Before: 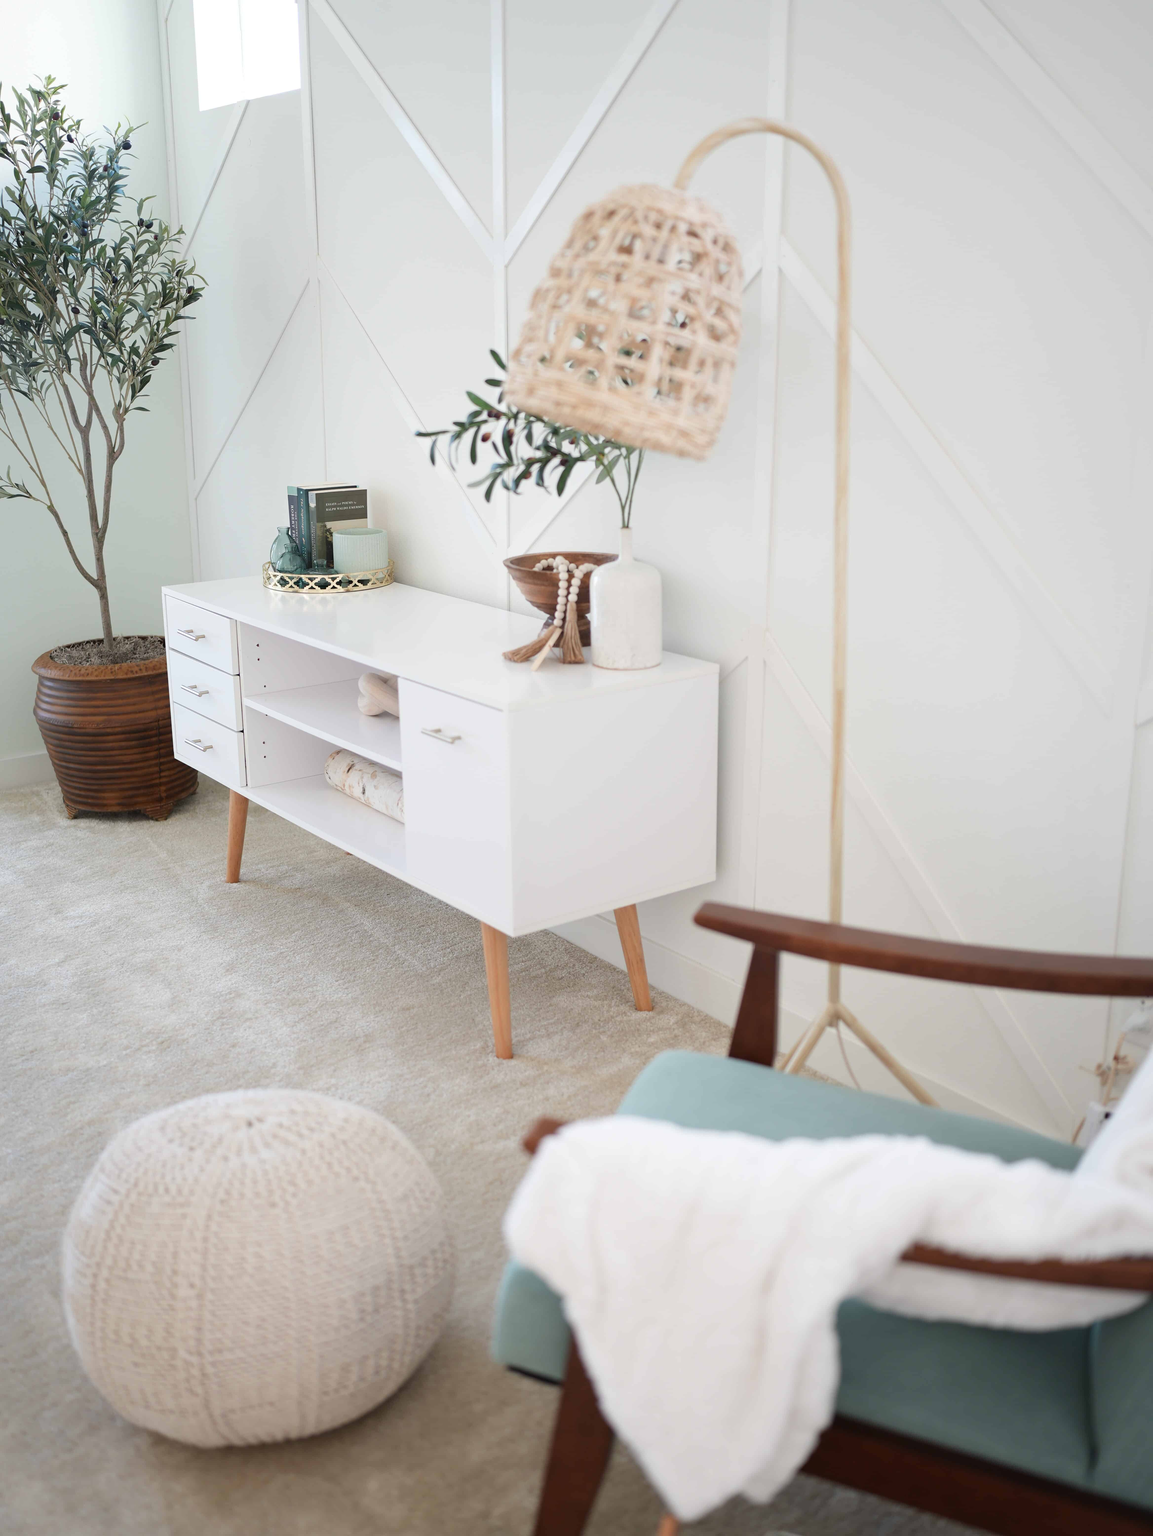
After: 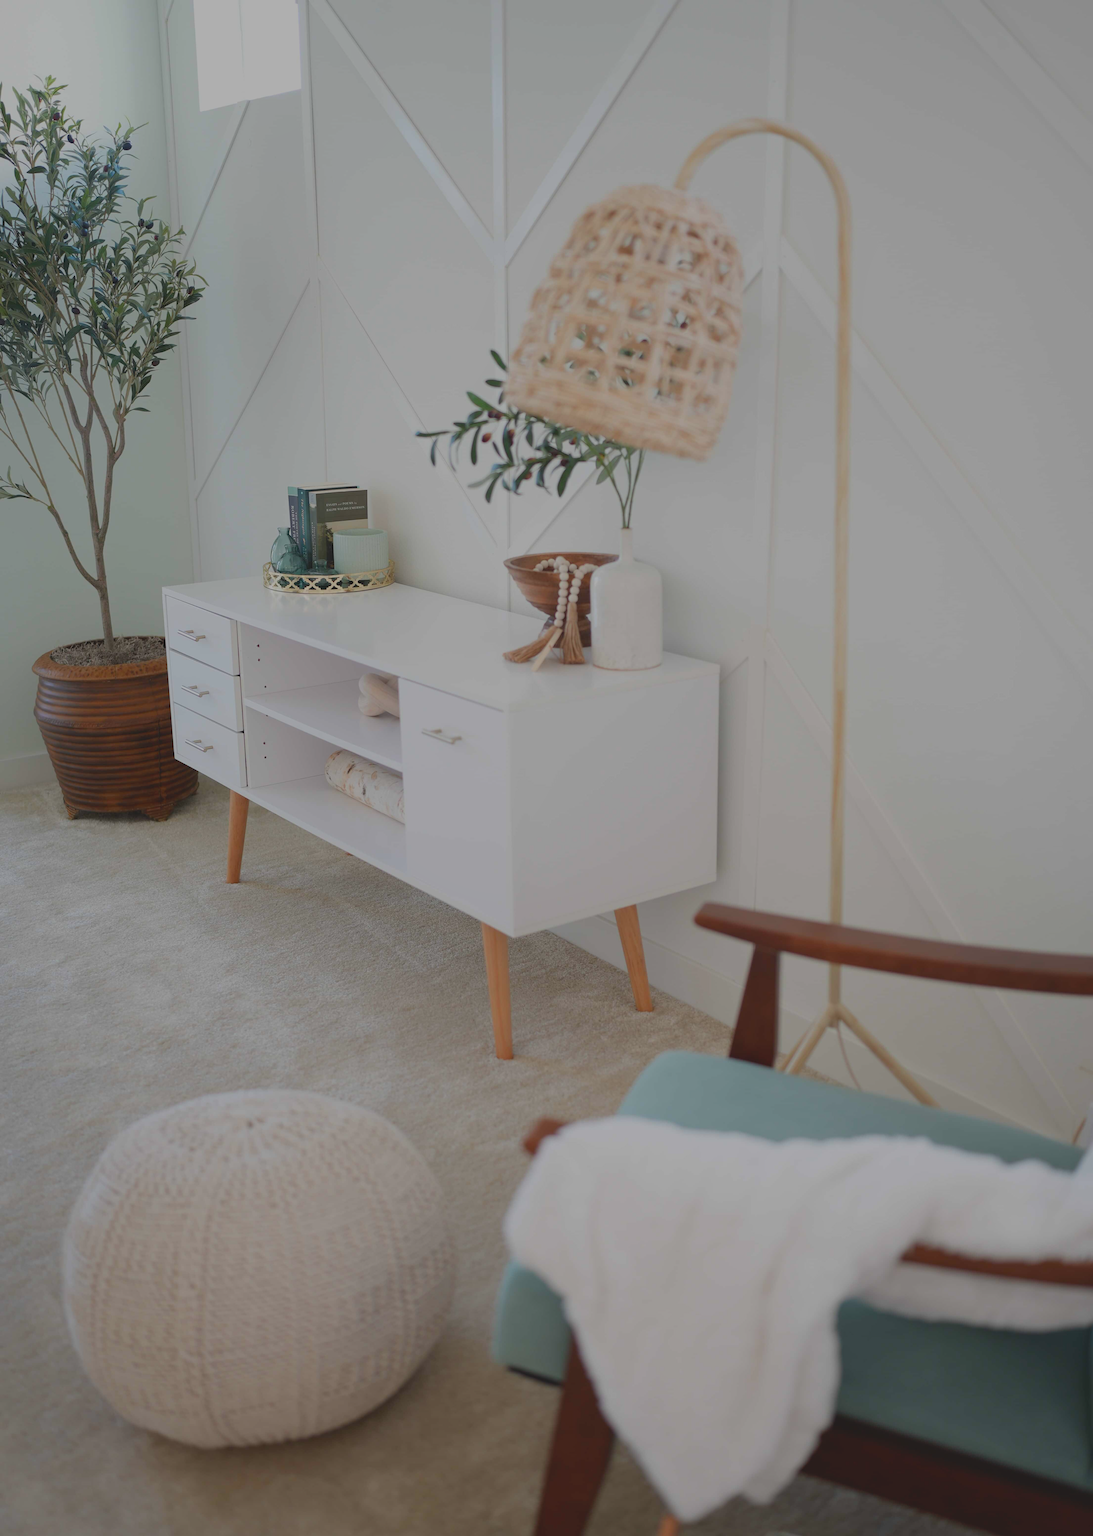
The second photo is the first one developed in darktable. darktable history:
contrast brightness saturation: contrast -0.19, saturation 0.19
tone equalizer: on, module defaults
exposure: black level correction 0, exposure 0.7 EV, compensate exposure bias true, compensate highlight preservation false
crop and rotate: right 5.167%
